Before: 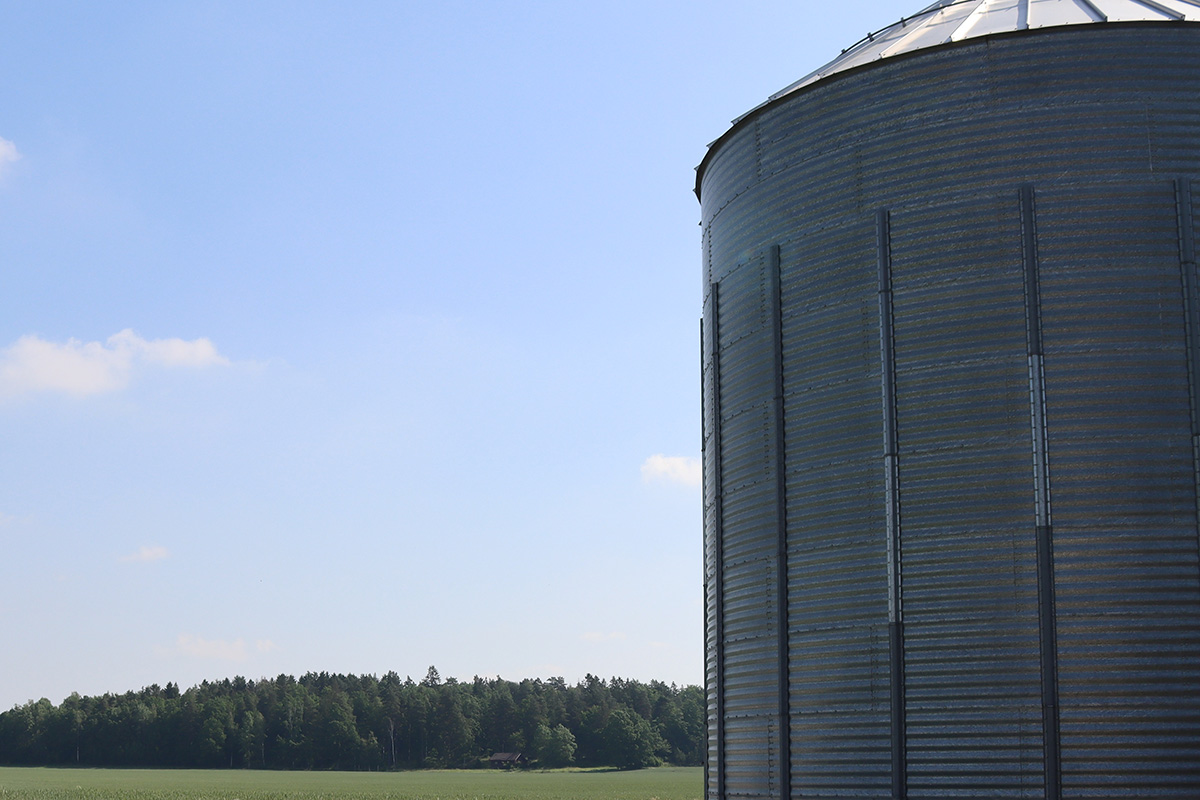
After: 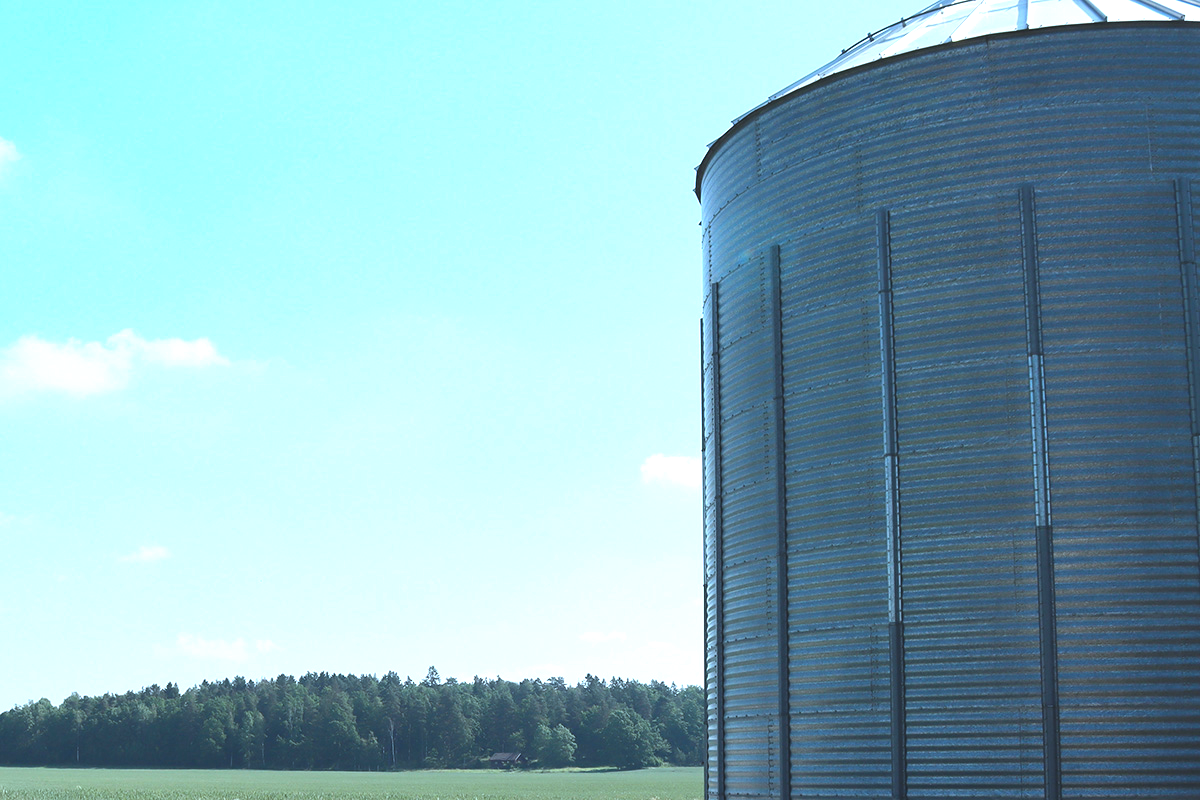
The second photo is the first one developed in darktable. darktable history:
color correction: highlights a* -10.69, highlights b* -19.19
exposure: black level correction -0.005, exposure 1 EV, compensate highlight preservation false
